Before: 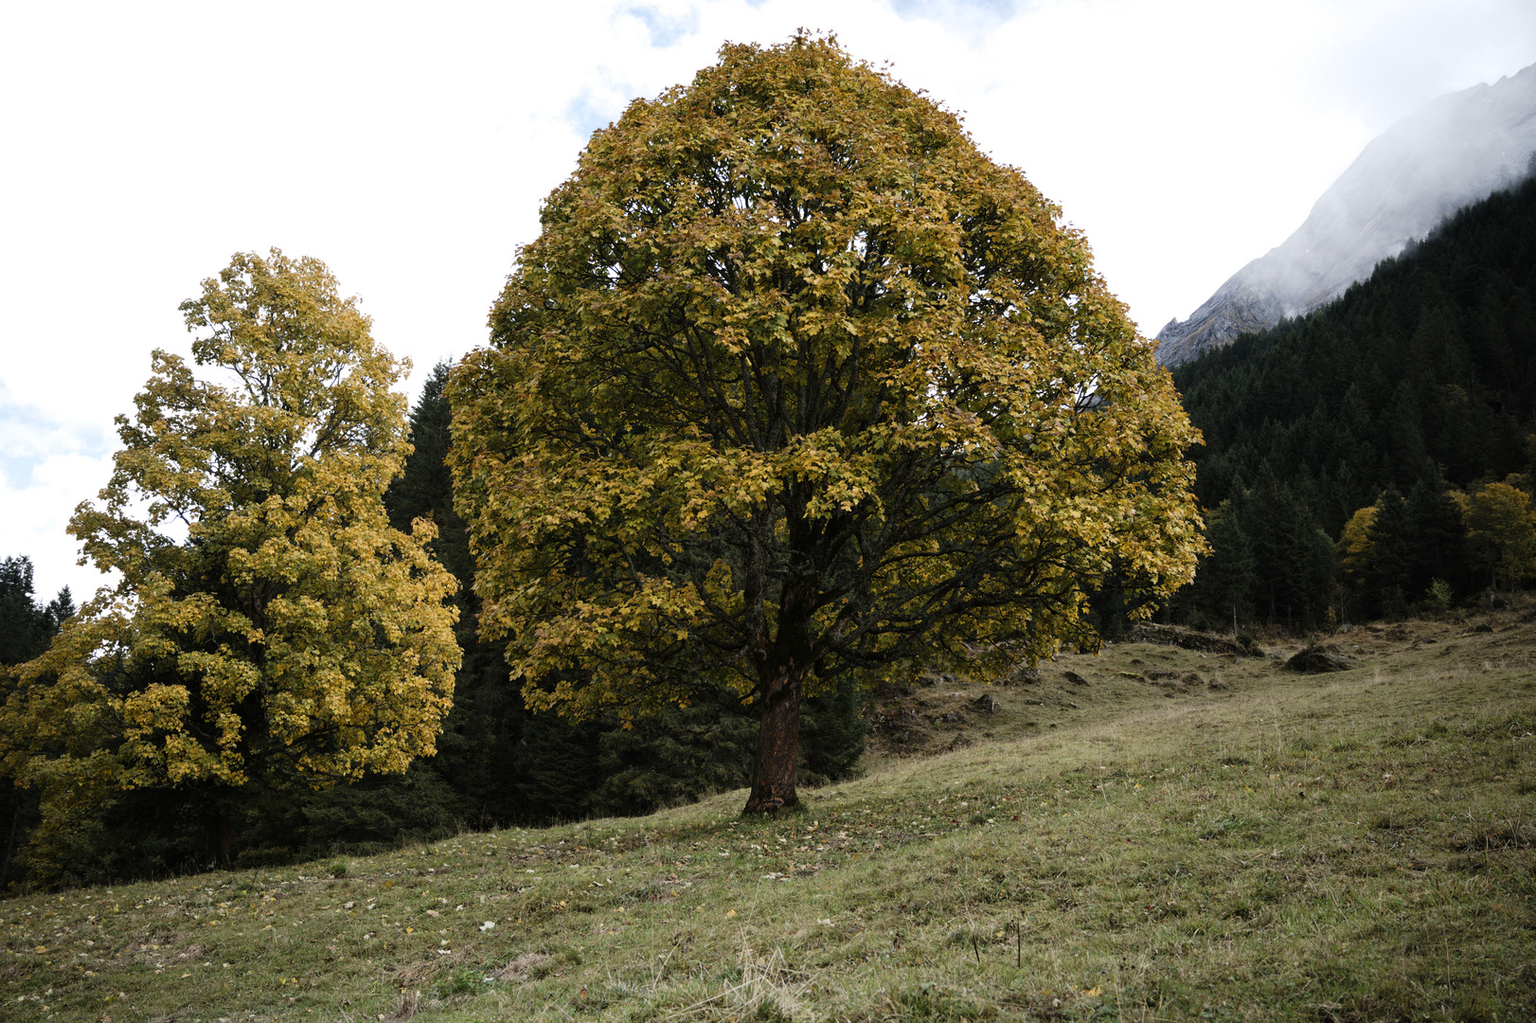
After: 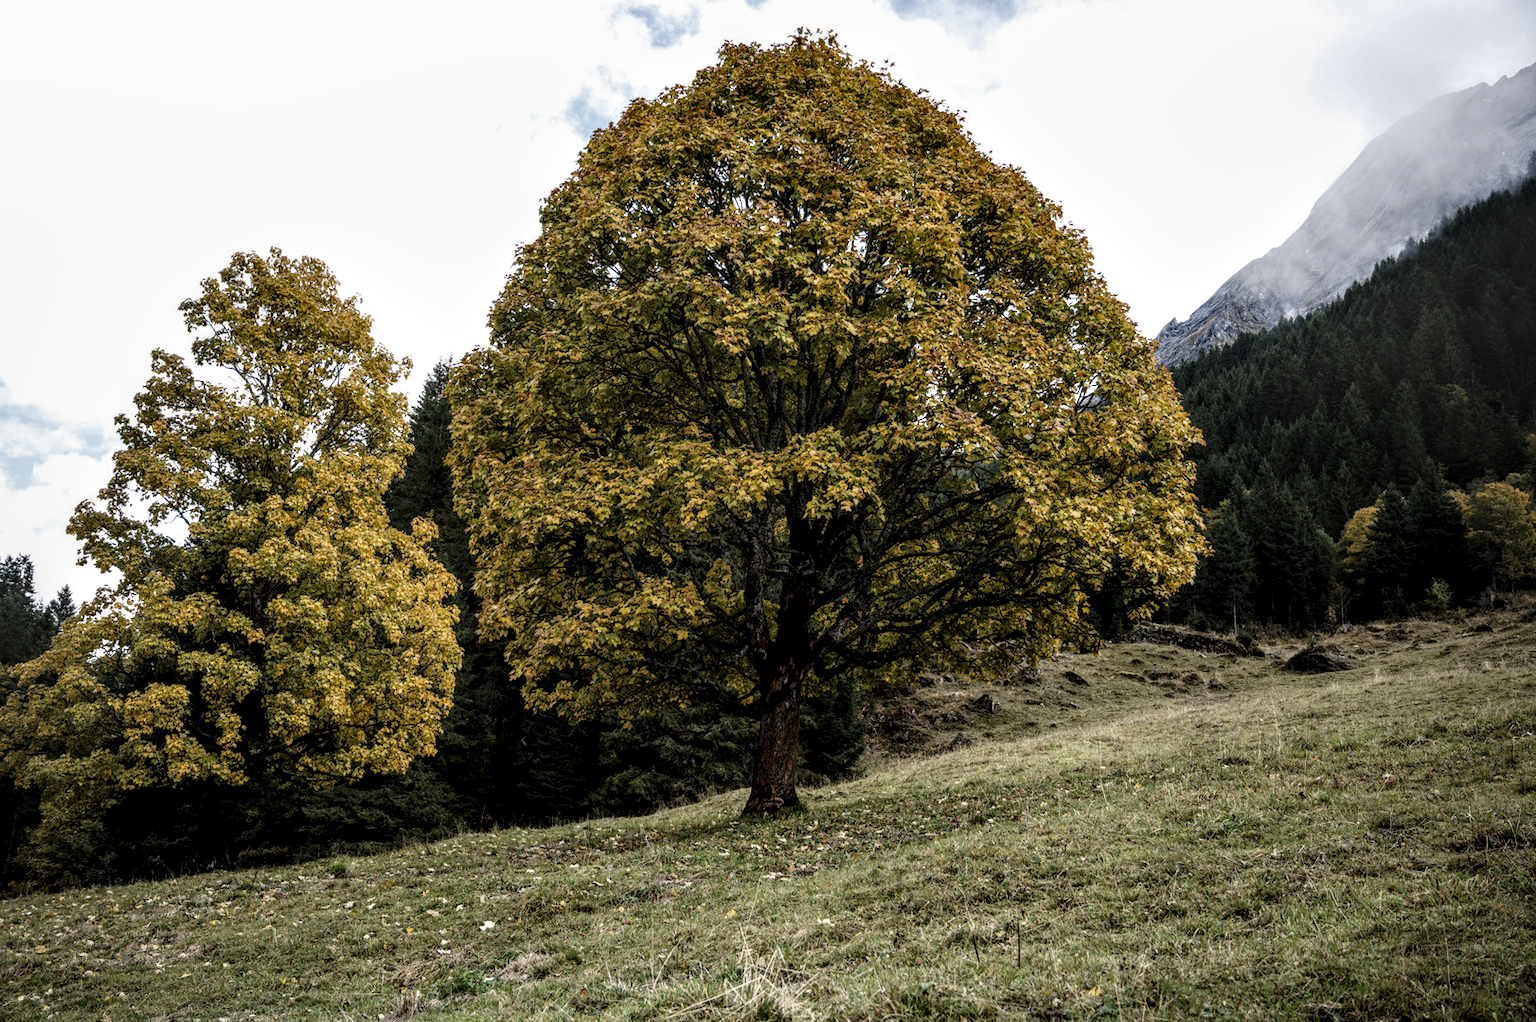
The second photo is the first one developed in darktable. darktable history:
local contrast: highlights 0%, shadows 0%, detail 182%
color zones: curves: ch0 [(0, 0.425) (0.143, 0.422) (0.286, 0.42) (0.429, 0.419) (0.571, 0.419) (0.714, 0.42) (0.857, 0.422) (1, 0.425)]
